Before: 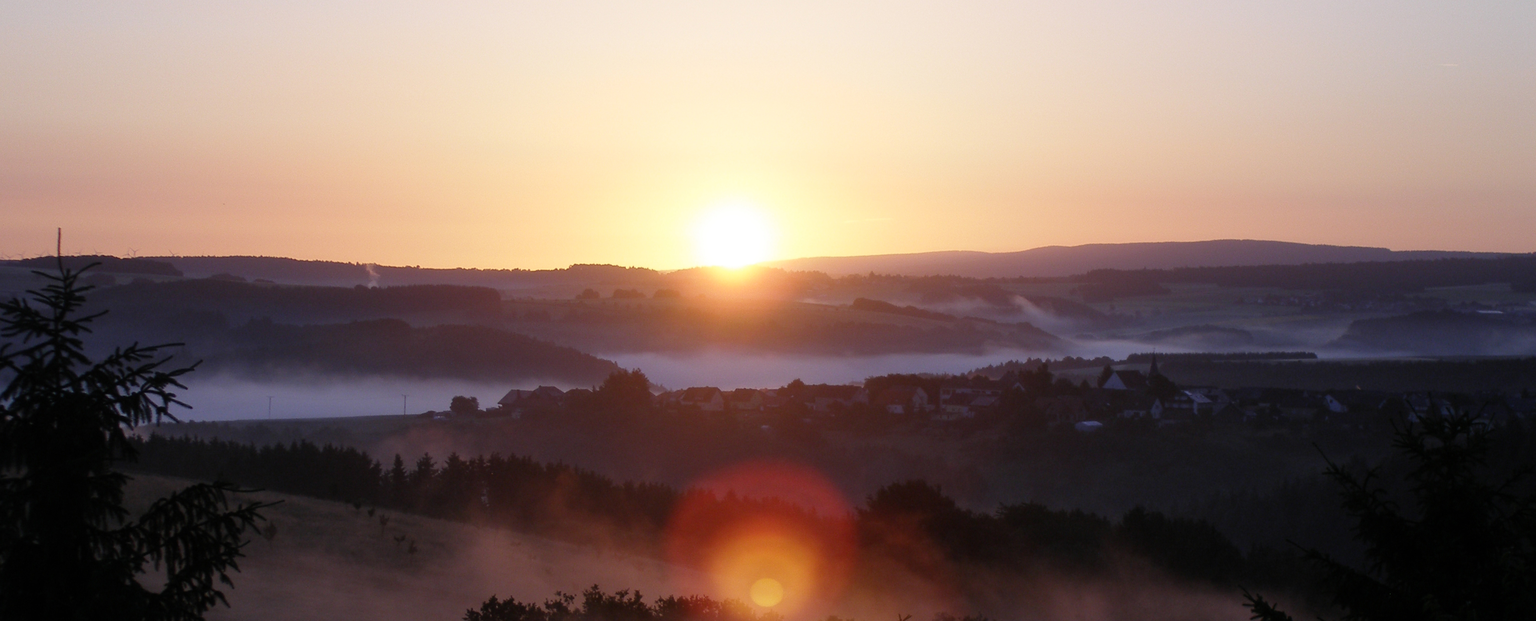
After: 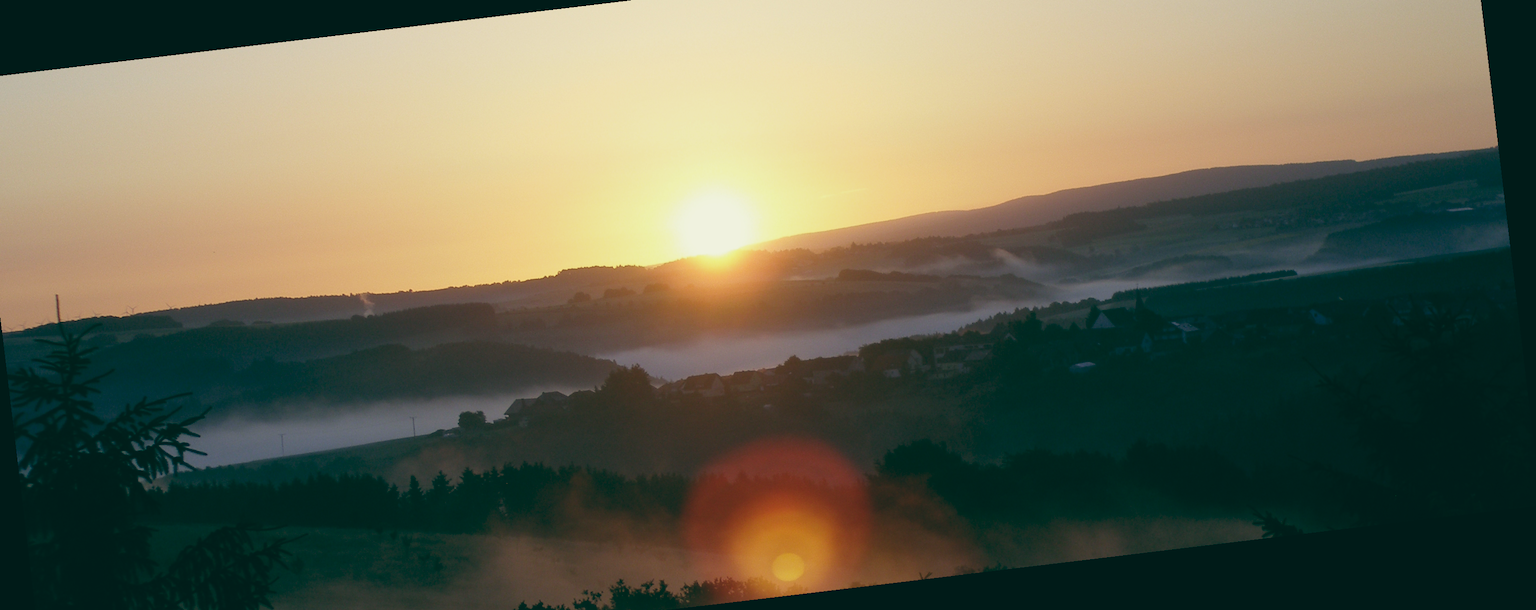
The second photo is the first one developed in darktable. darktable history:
rotate and perspective: rotation -6.83°, automatic cropping off
crop and rotate: left 1.814%, top 12.818%, right 0.25%, bottom 9.225%
color balance: lift [1.005, 0.99, 1.007, 1.01], gamma [1, 1.034, 1.032, 0.966], gain [0.873, 1.055, 1.067, 0.933]
